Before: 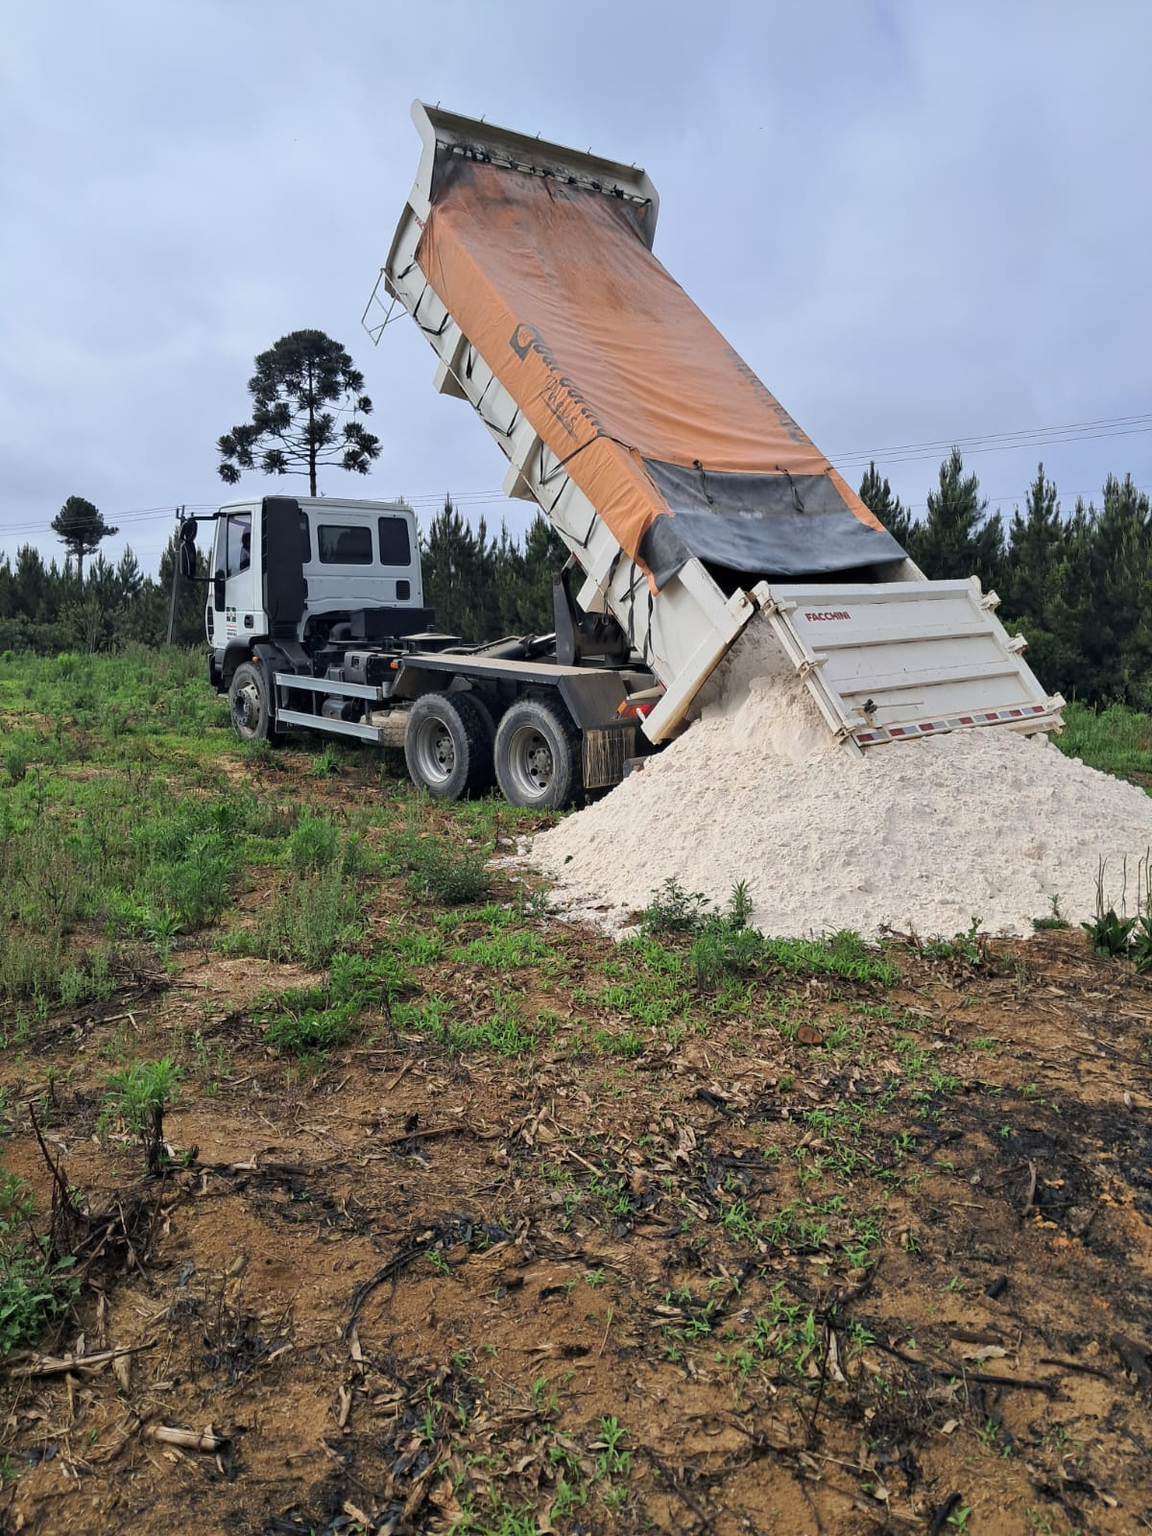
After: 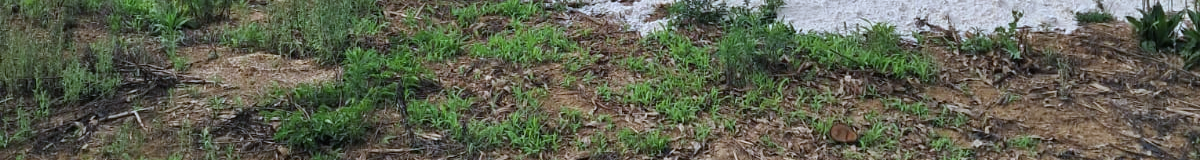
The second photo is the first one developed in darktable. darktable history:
contrast brightness saturation: contrast -0.02, brightness -0.01, saturation 0.03
crop and rotate: top 59.084%, bottom 30.916%
white balance: red 0.926, green 1.003, blue 1.133
